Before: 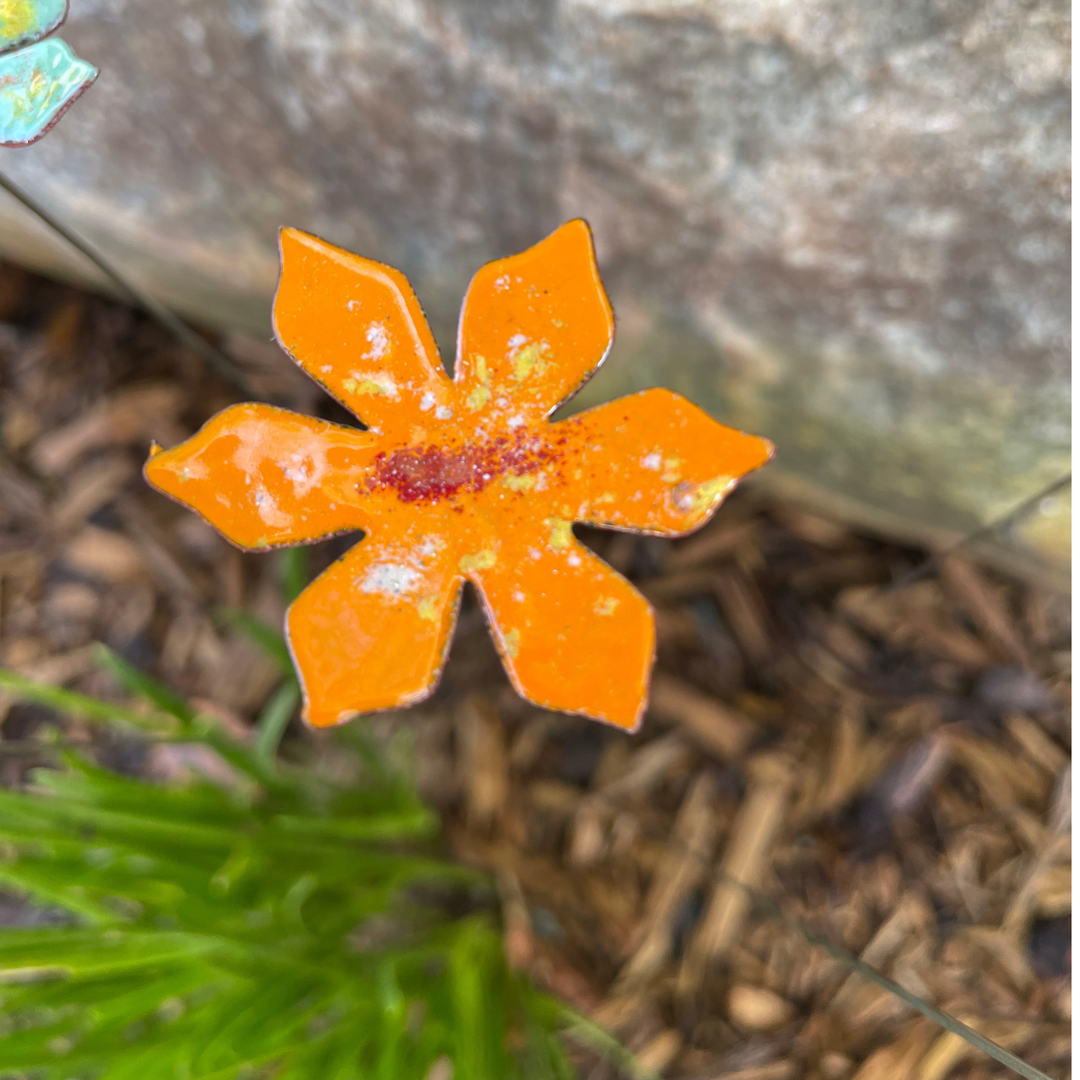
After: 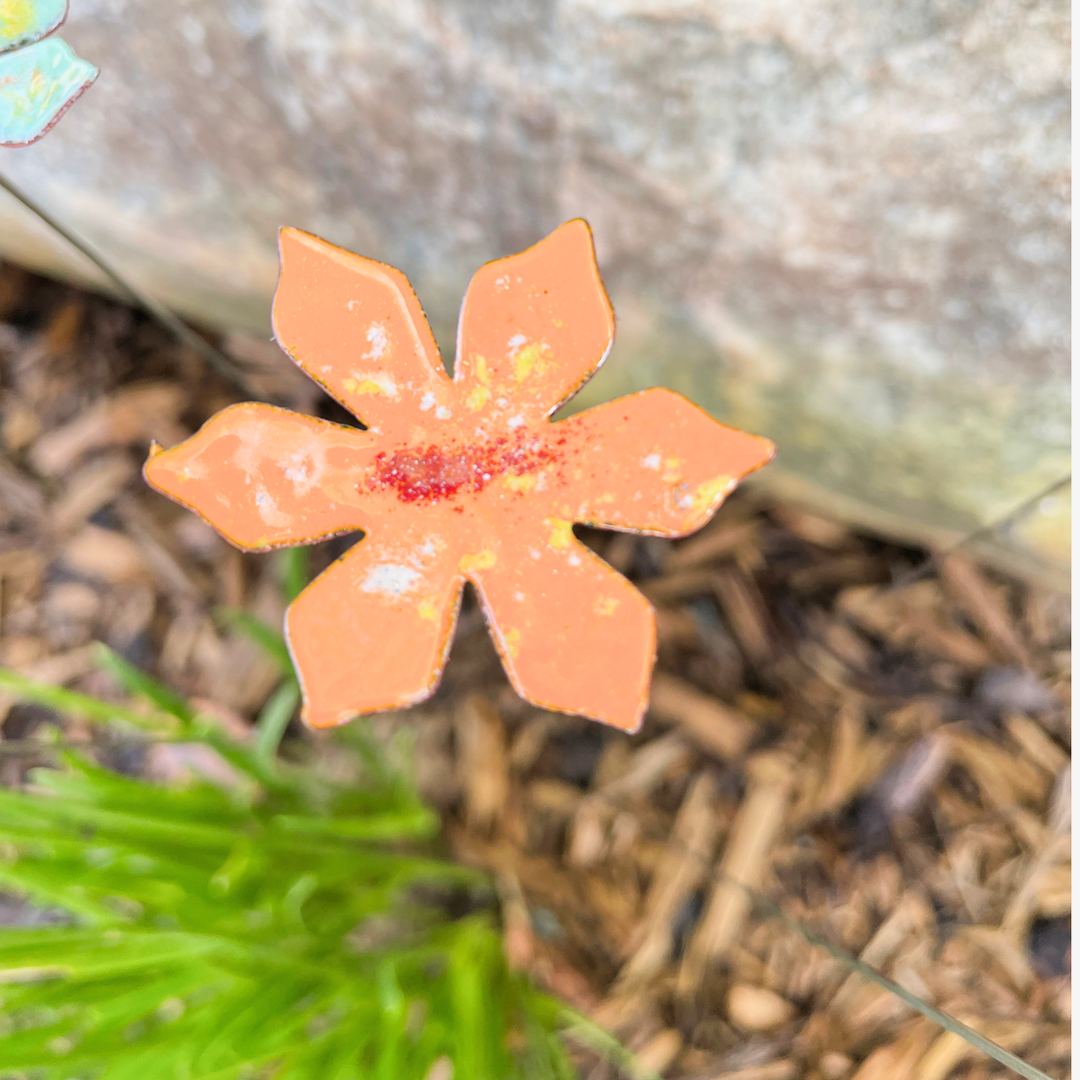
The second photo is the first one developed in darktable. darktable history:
filmic rgb: black relative exposure -7.65 EV, white relative exposure 4.56 EV, hardness 3.61, contrast 1.106
exposure: exposure 1.089 EV, compensate highlight preservation false
